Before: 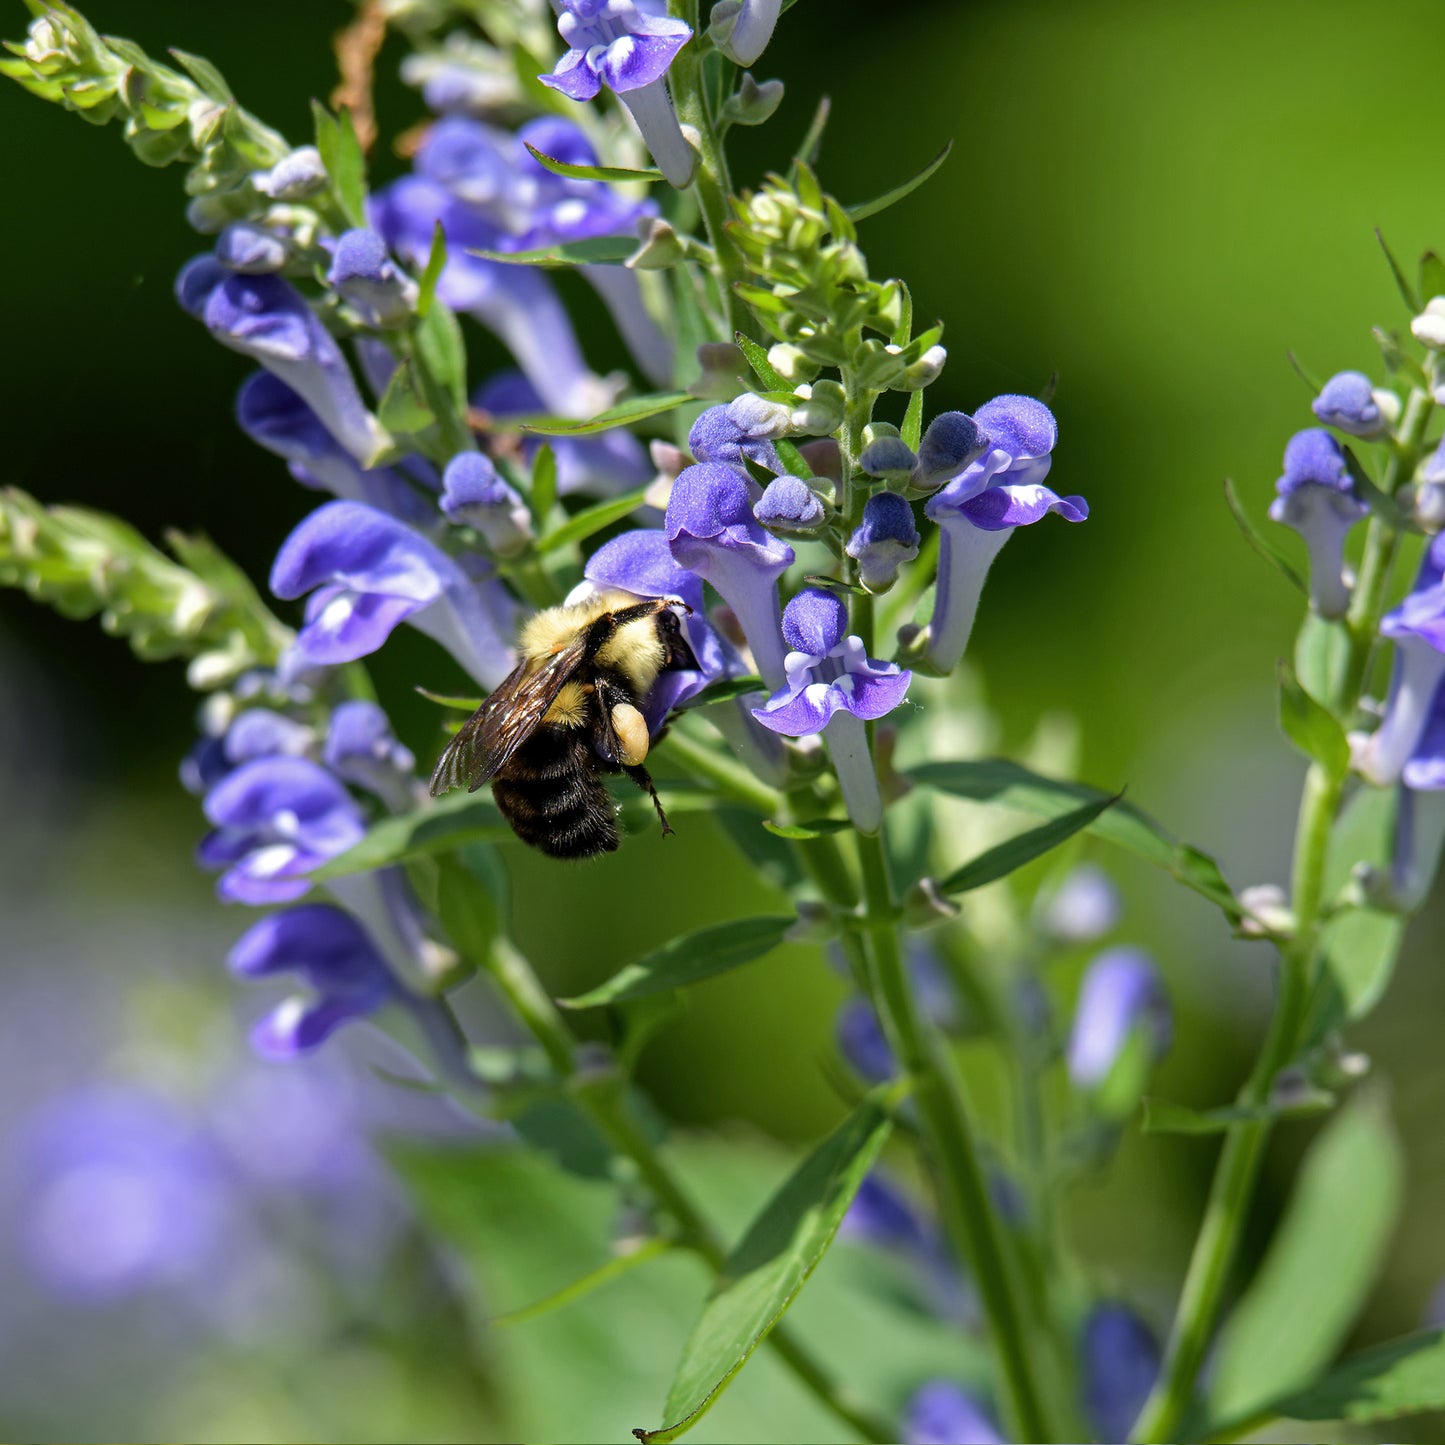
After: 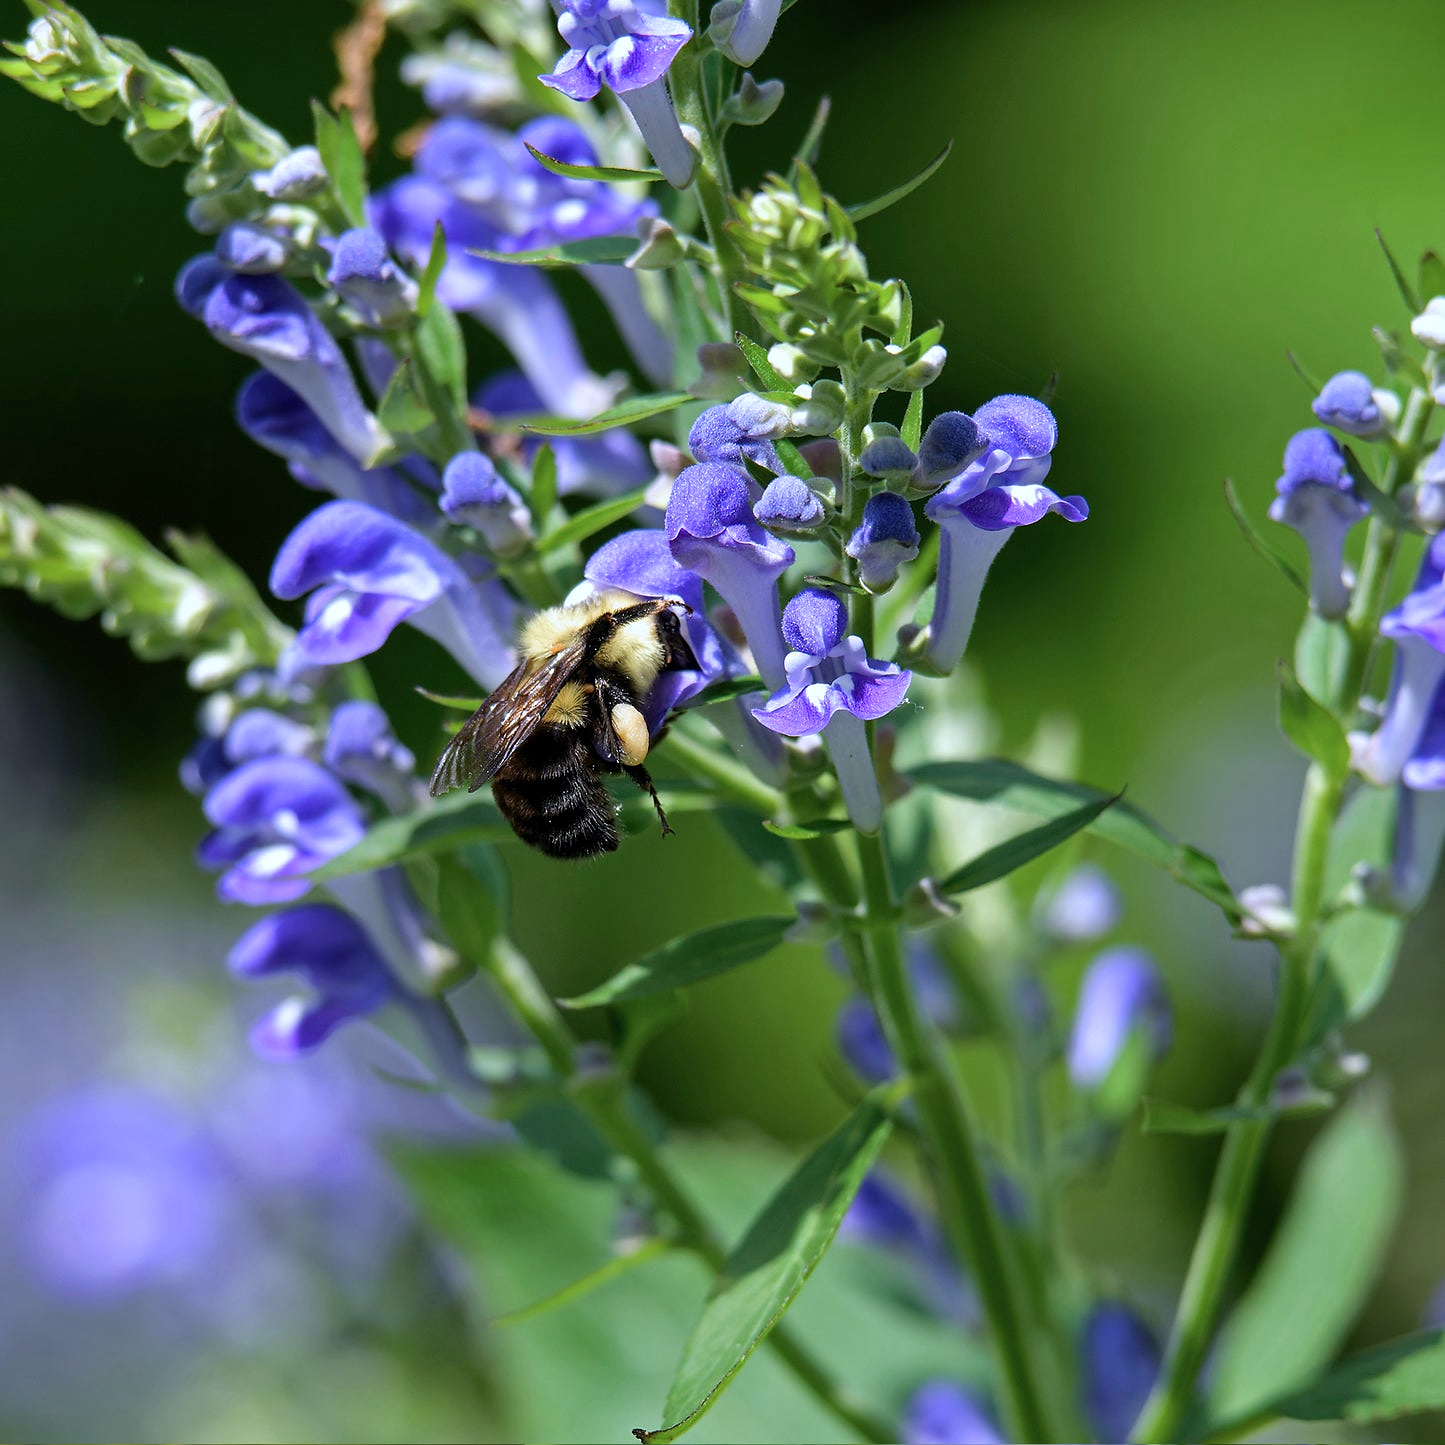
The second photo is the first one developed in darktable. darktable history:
sharpen: radius 1
color calibration: illuminant as shot in camera, x 0.37, y 0.382, temperature 4313.32 K
